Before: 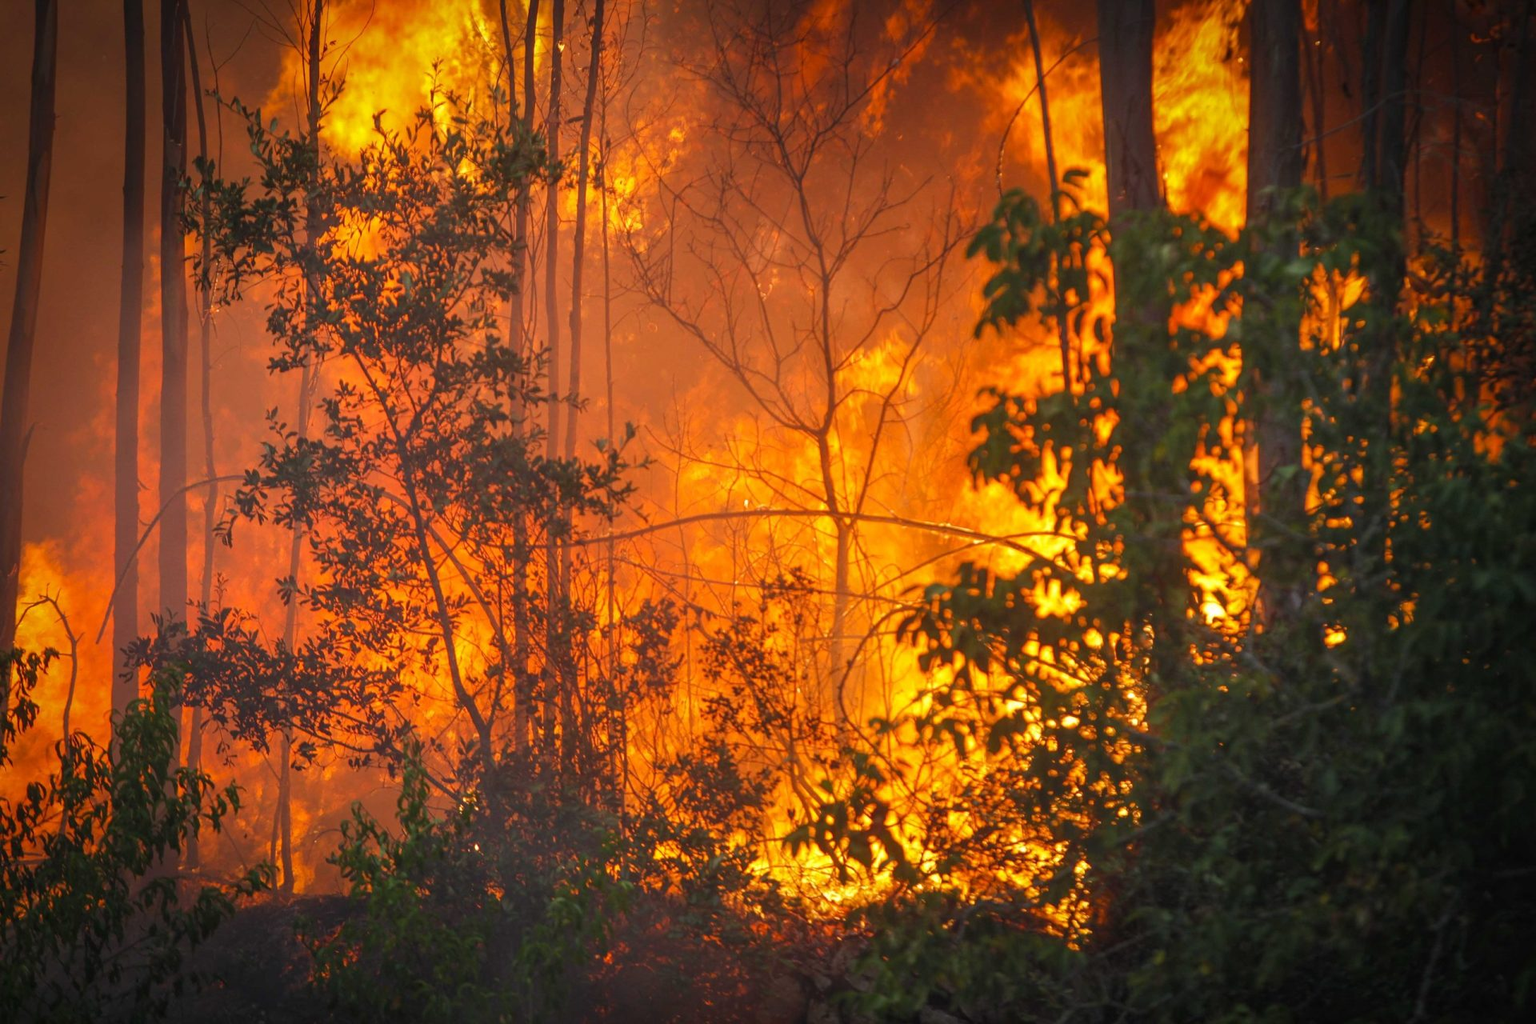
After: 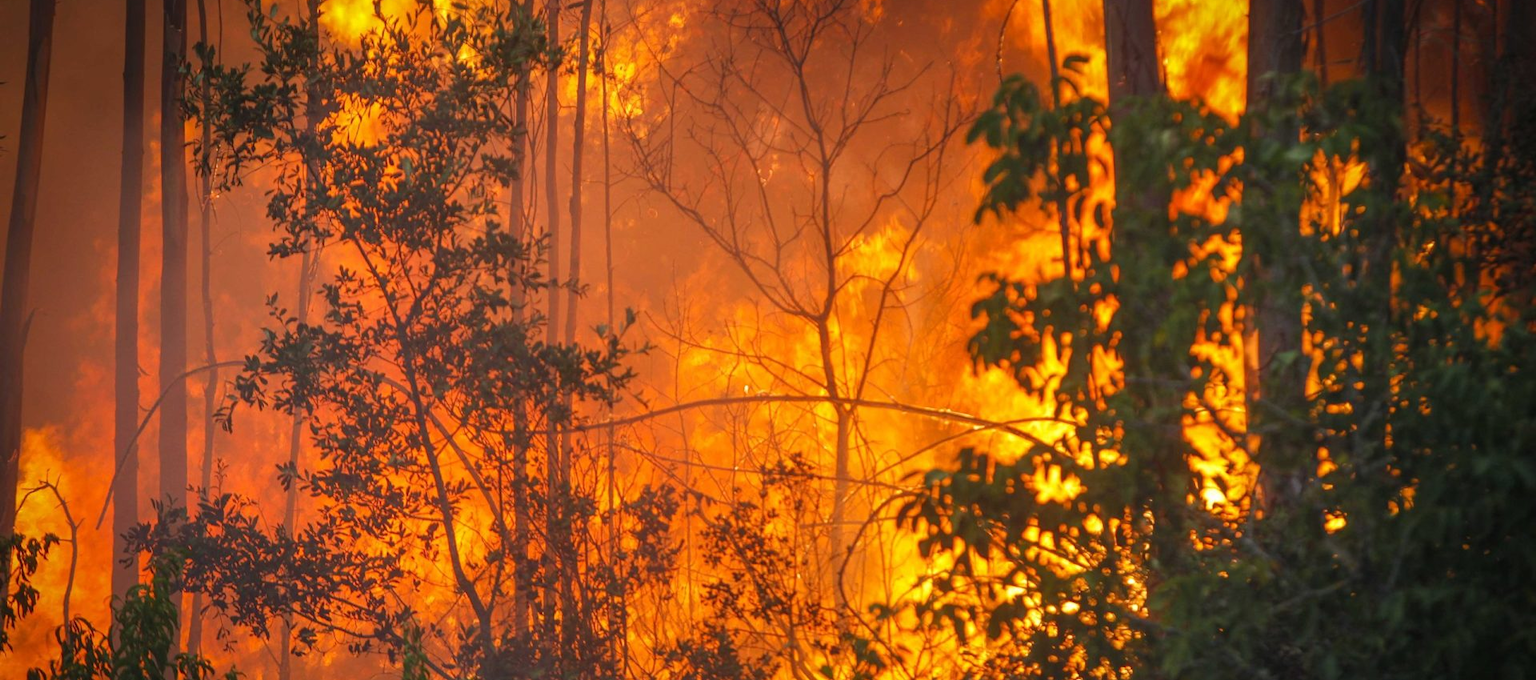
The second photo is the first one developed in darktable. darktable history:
crop: top 11.172%, bottom 22.368%
